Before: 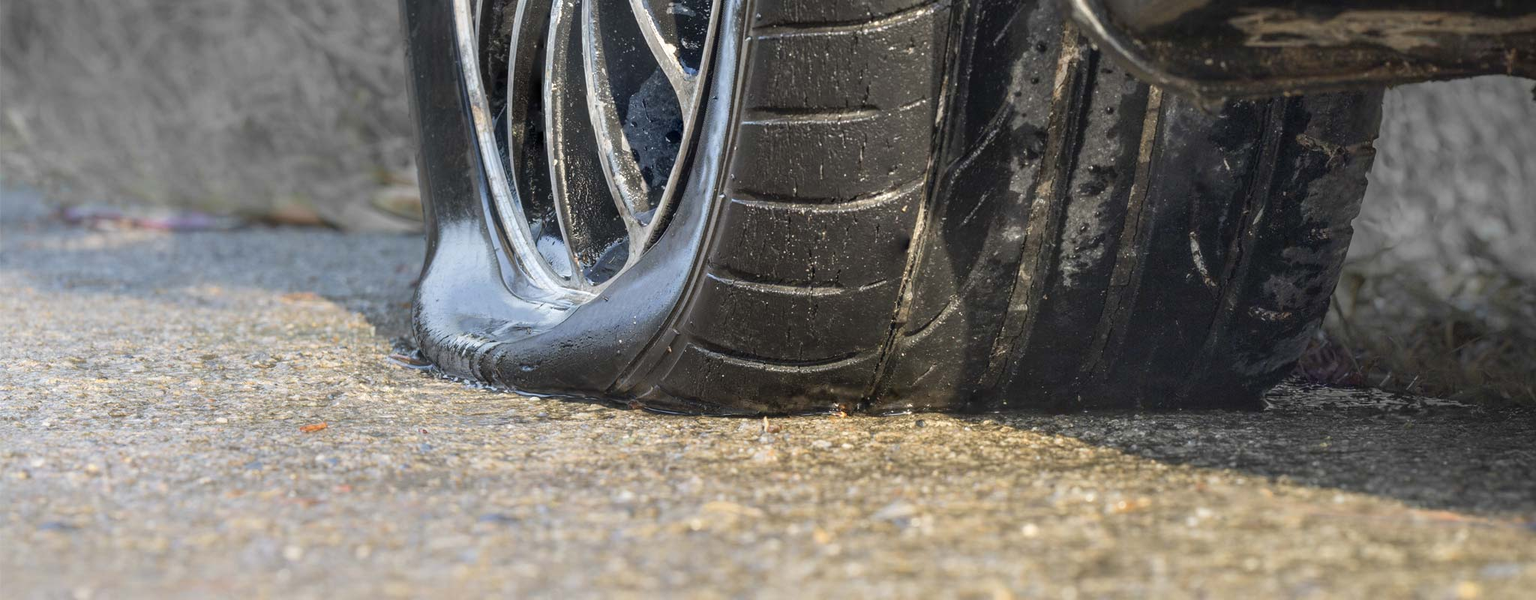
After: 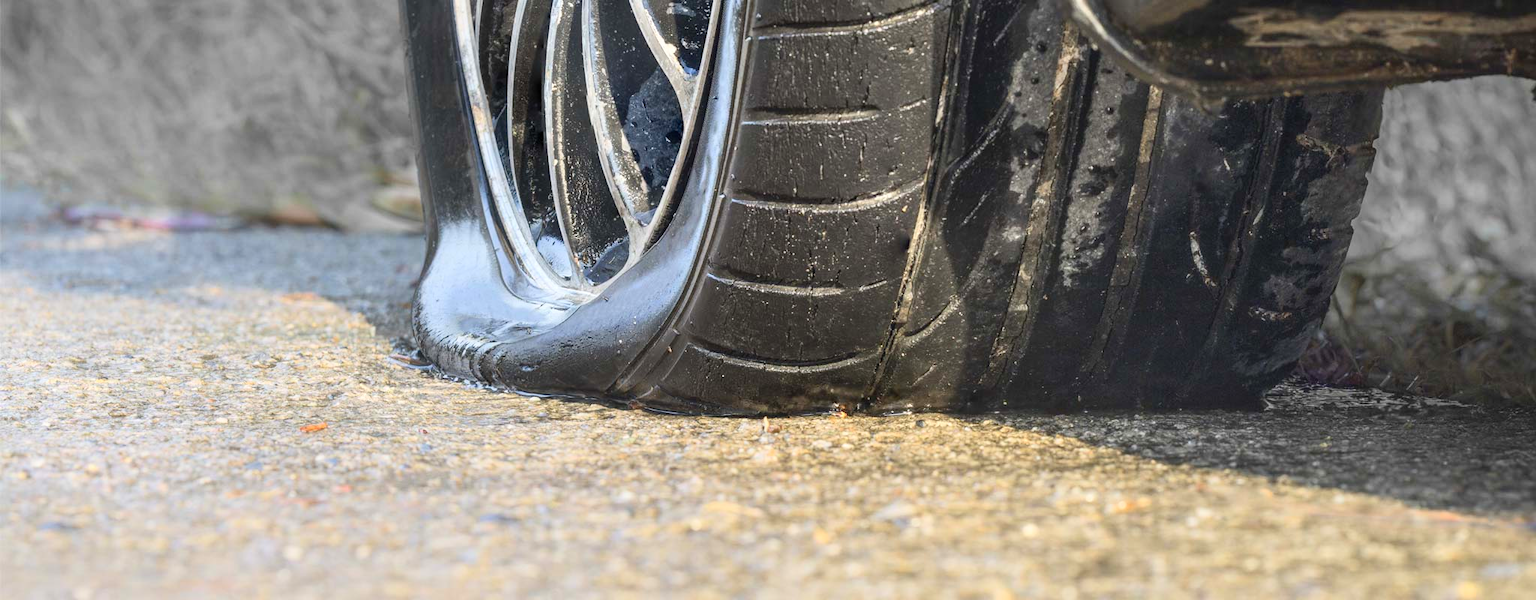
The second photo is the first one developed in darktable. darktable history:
contrast brightness saturation: contrast 0.2, brightness 0.158, saturation 0.218
